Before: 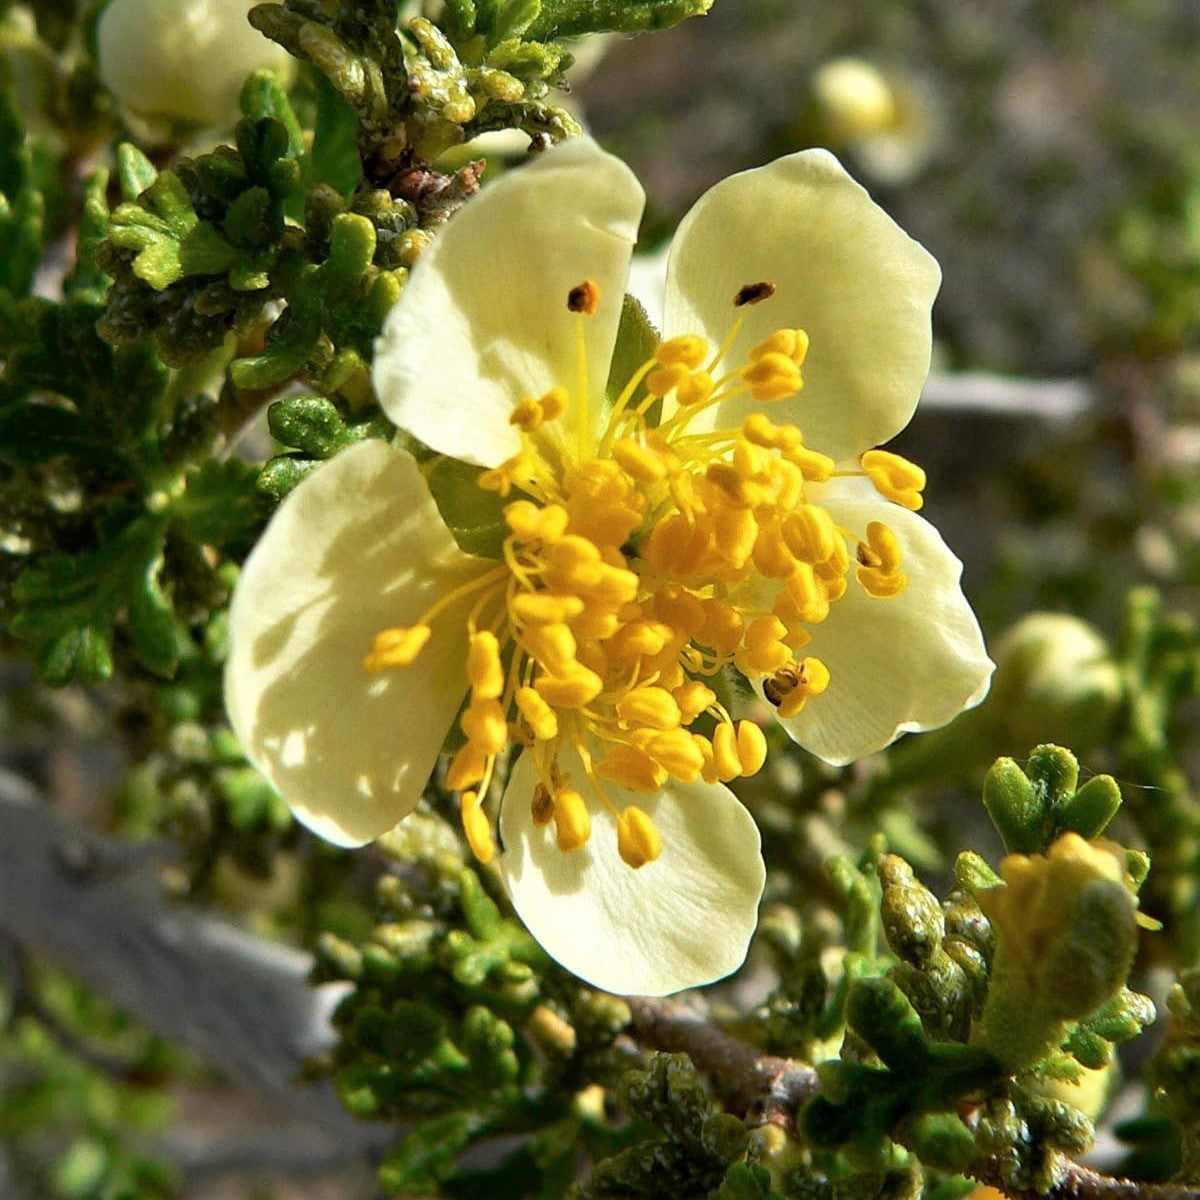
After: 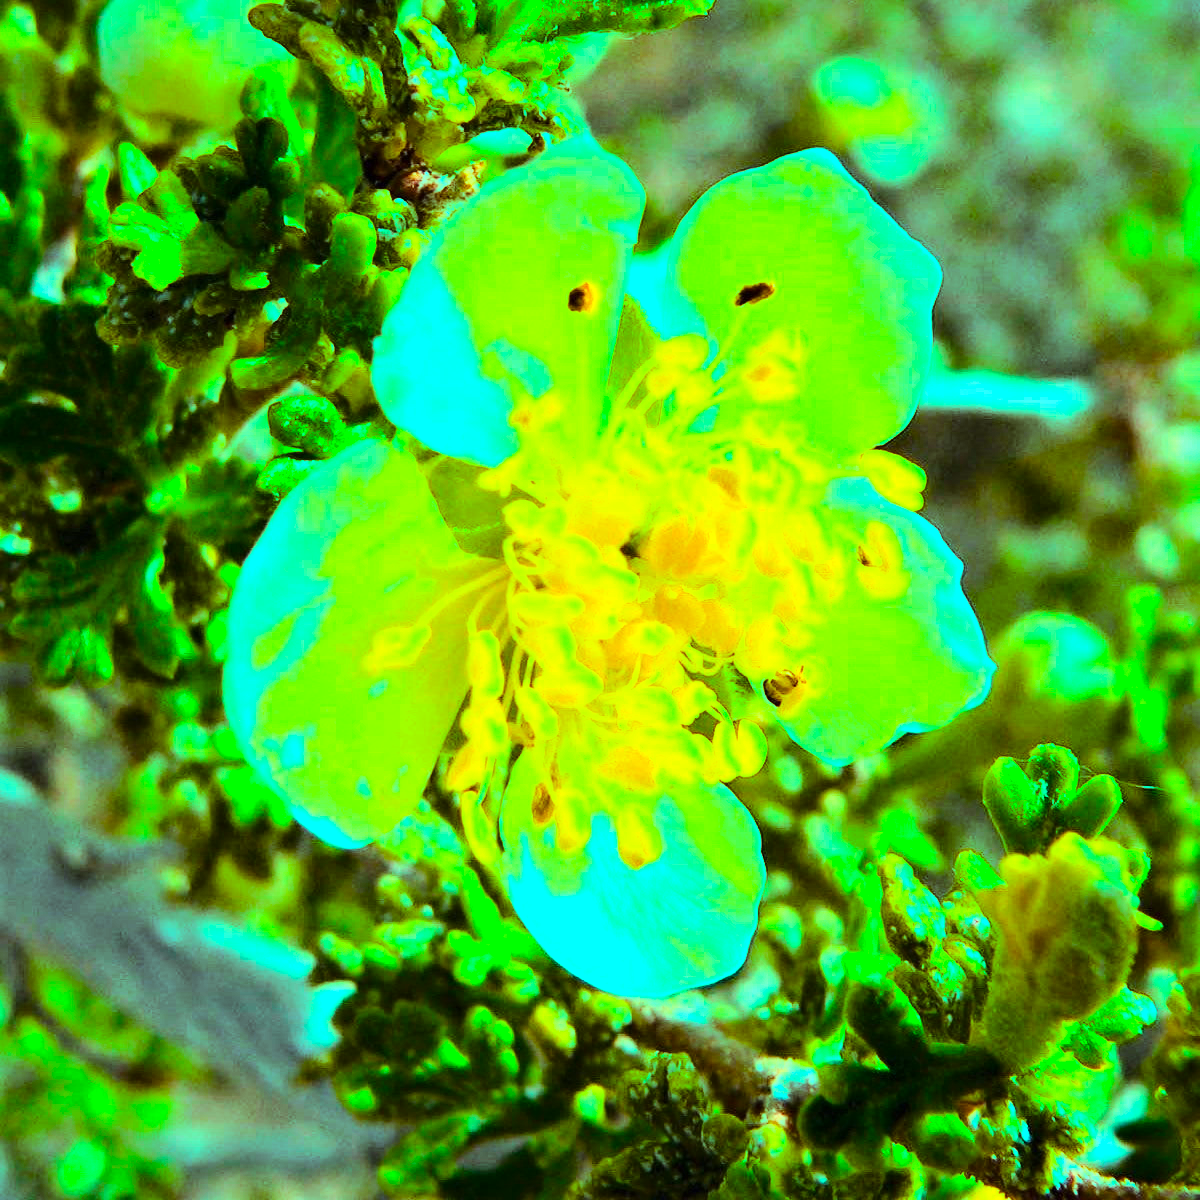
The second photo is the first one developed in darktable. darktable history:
color balance rgb: highlights gain › luminance 19.812%, highlights gain › chroma 13.168%, highlights gain › hue 171.29°, linear chroma grading › global chroma 14.472%, perceptual saturation grading › global saturation 25.63%
exposure: black level correction 0, exposure 1 EV, compensate exposure bias true, compensate highlight preservation false
base curve: curves: ch0 [(0, 0) (0.032, 0.025) (0.121, 0.166) (0.206, 0.329) (0.605, 0.79) (1, 1)]
